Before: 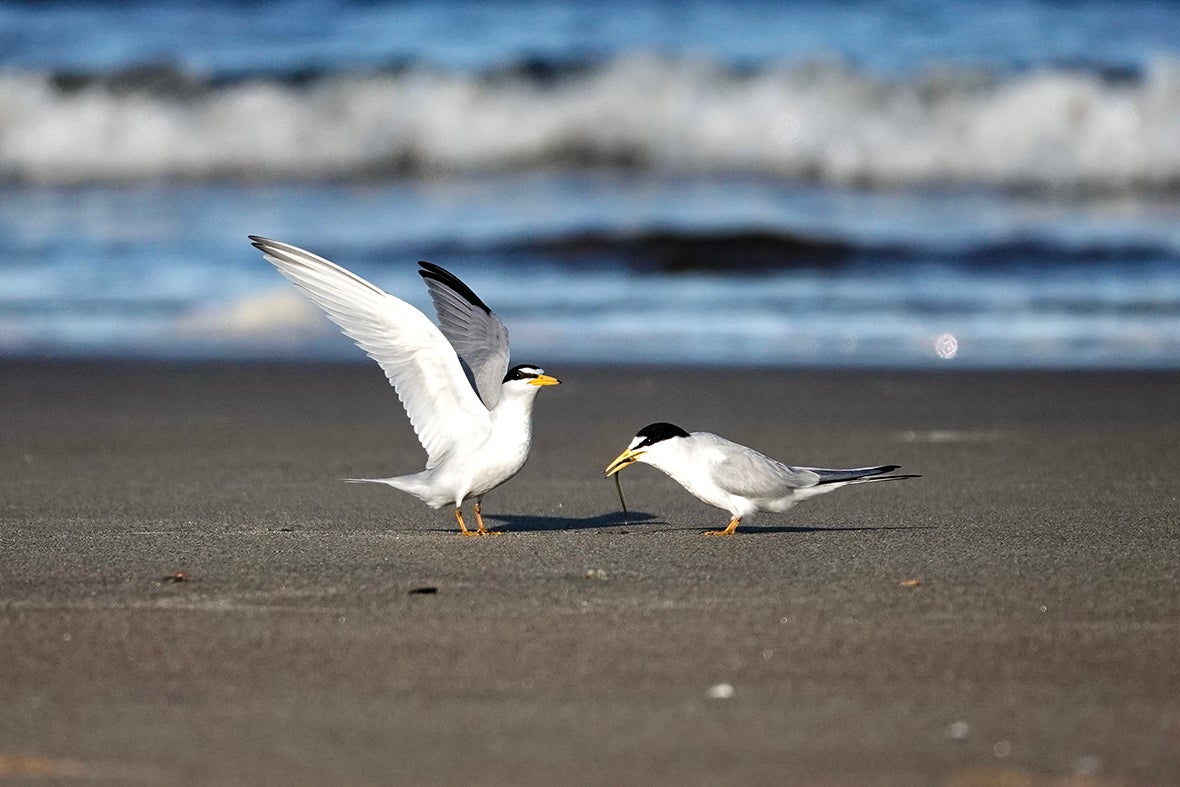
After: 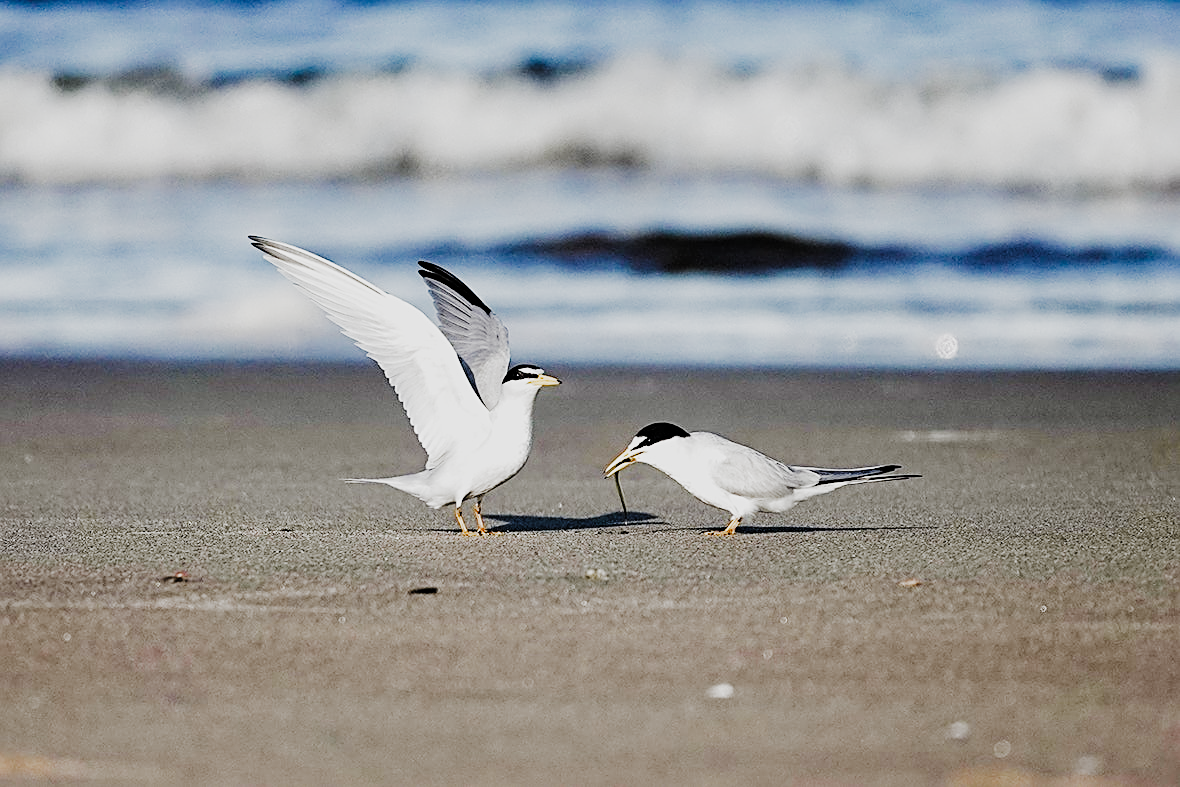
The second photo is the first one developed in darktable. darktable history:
filmic: grey point source 13.58, black point source -4.59, white point source 5.12, grey point target 18, white point target 100, output power 2.2, latitude stops 2, contrast 1.65, saturation 100, global saturation 100, balance 7.44
sharpen: on, module defaults
exposure: black level correction -0.005, exposure 0.622 EV, compensate highlight preservation false
